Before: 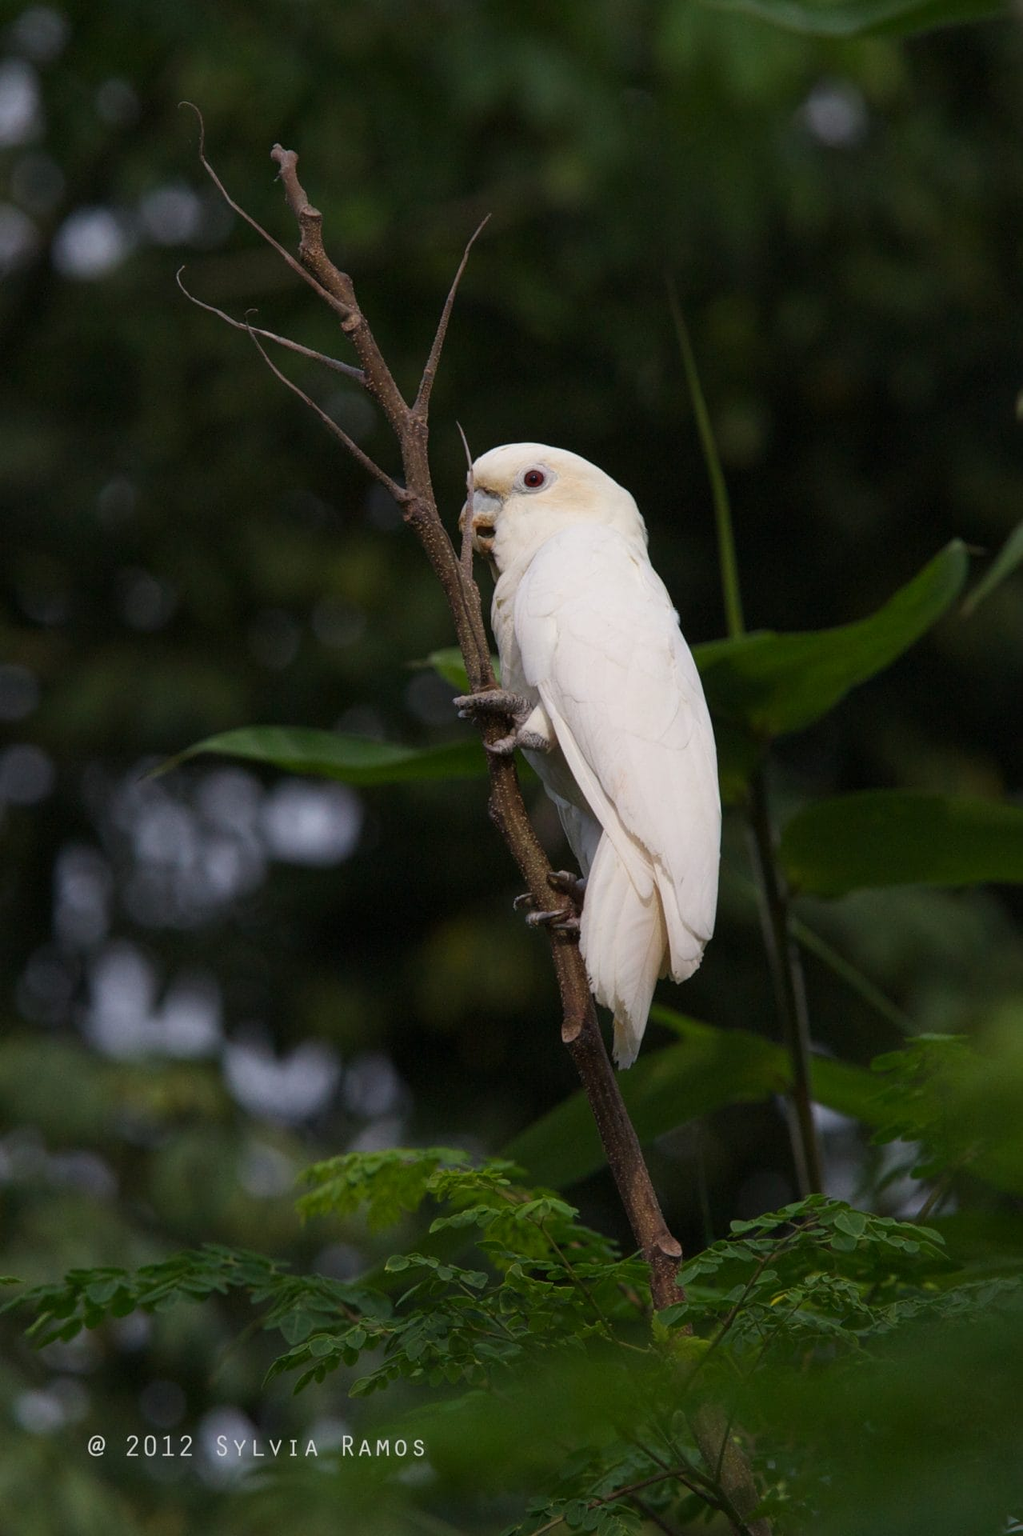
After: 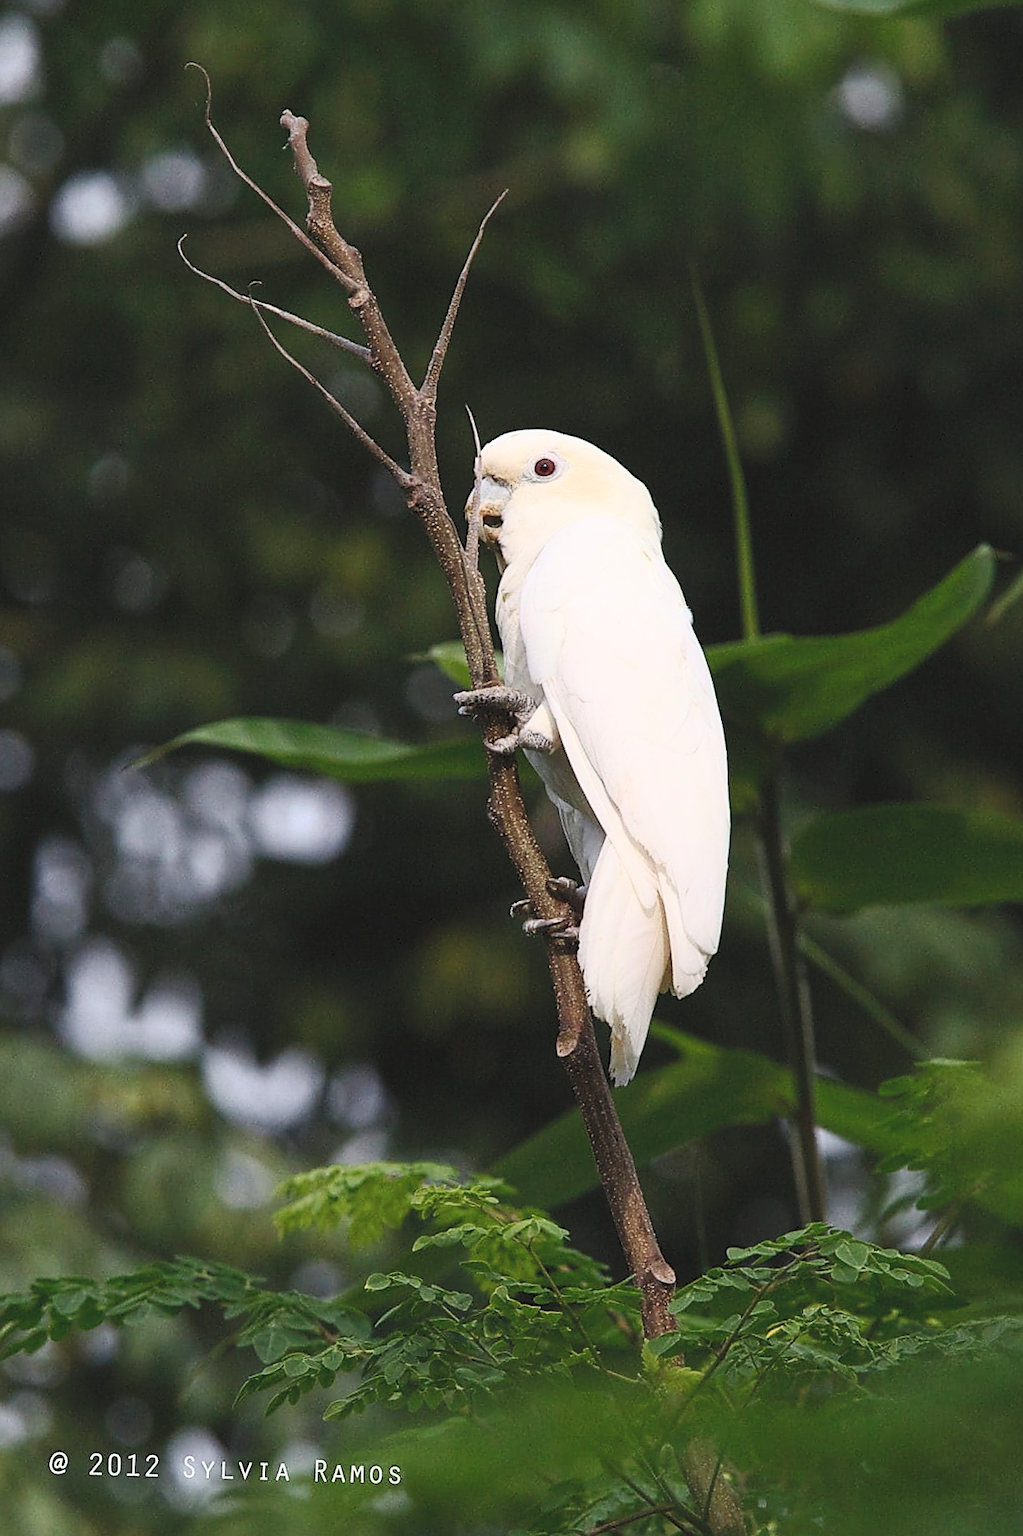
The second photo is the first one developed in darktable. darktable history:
tone curve: curves: ch0 [(0, 0) (0.003, 0.054) (0.011, 0.058) (0.025, 0.069) (0.044, 0.087) (0.069, 0.1) (0.1, 0.123) (0.136, 0.152) (0.177, 0.183) (0.224, 0.234) (0.277, 0.291) (0.335, 0.367) (0.399, 0.441) (0.468, 0.524) (0.543, 0.6) (0.623, 0.673) (0.709, 0.744) (0.801, 0.812) (0.898, 0.89) (1, 1)], preserve colors none
crop and rotate: angle -1.69°
contrast brightness saturation: contrast 0.39, brightness 0.53
sharpen: radius 1.4, amount 1.25, threshold 0.7
